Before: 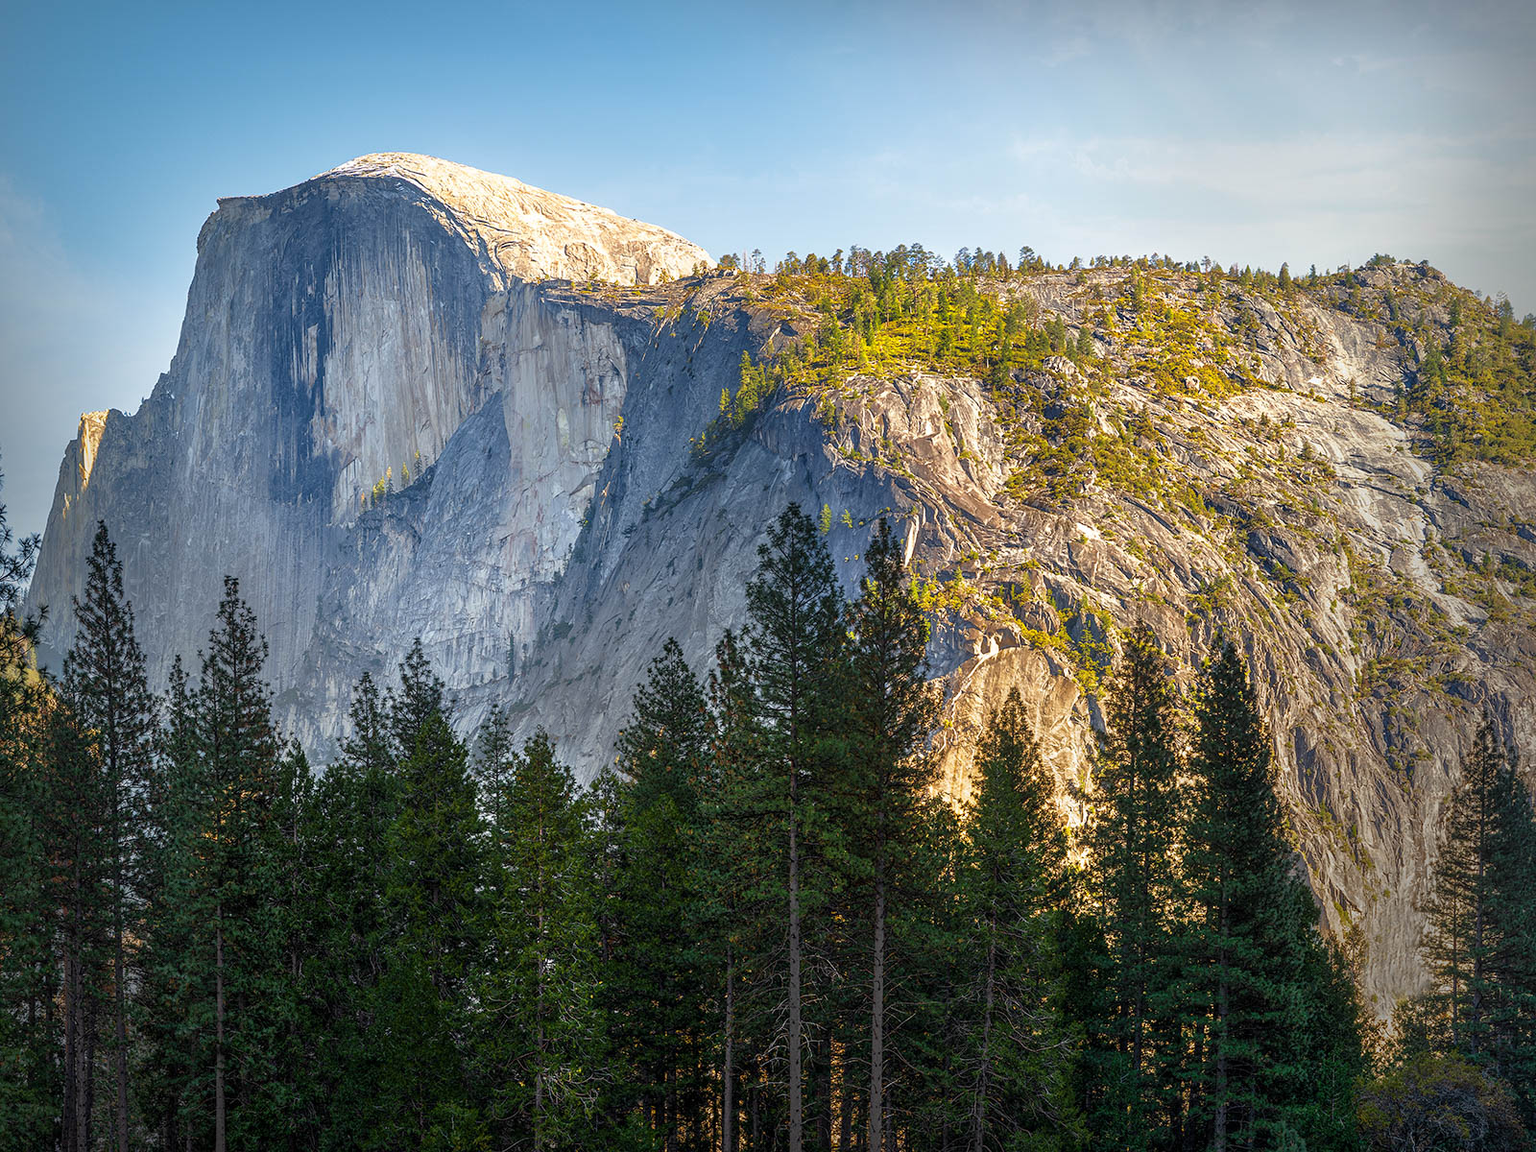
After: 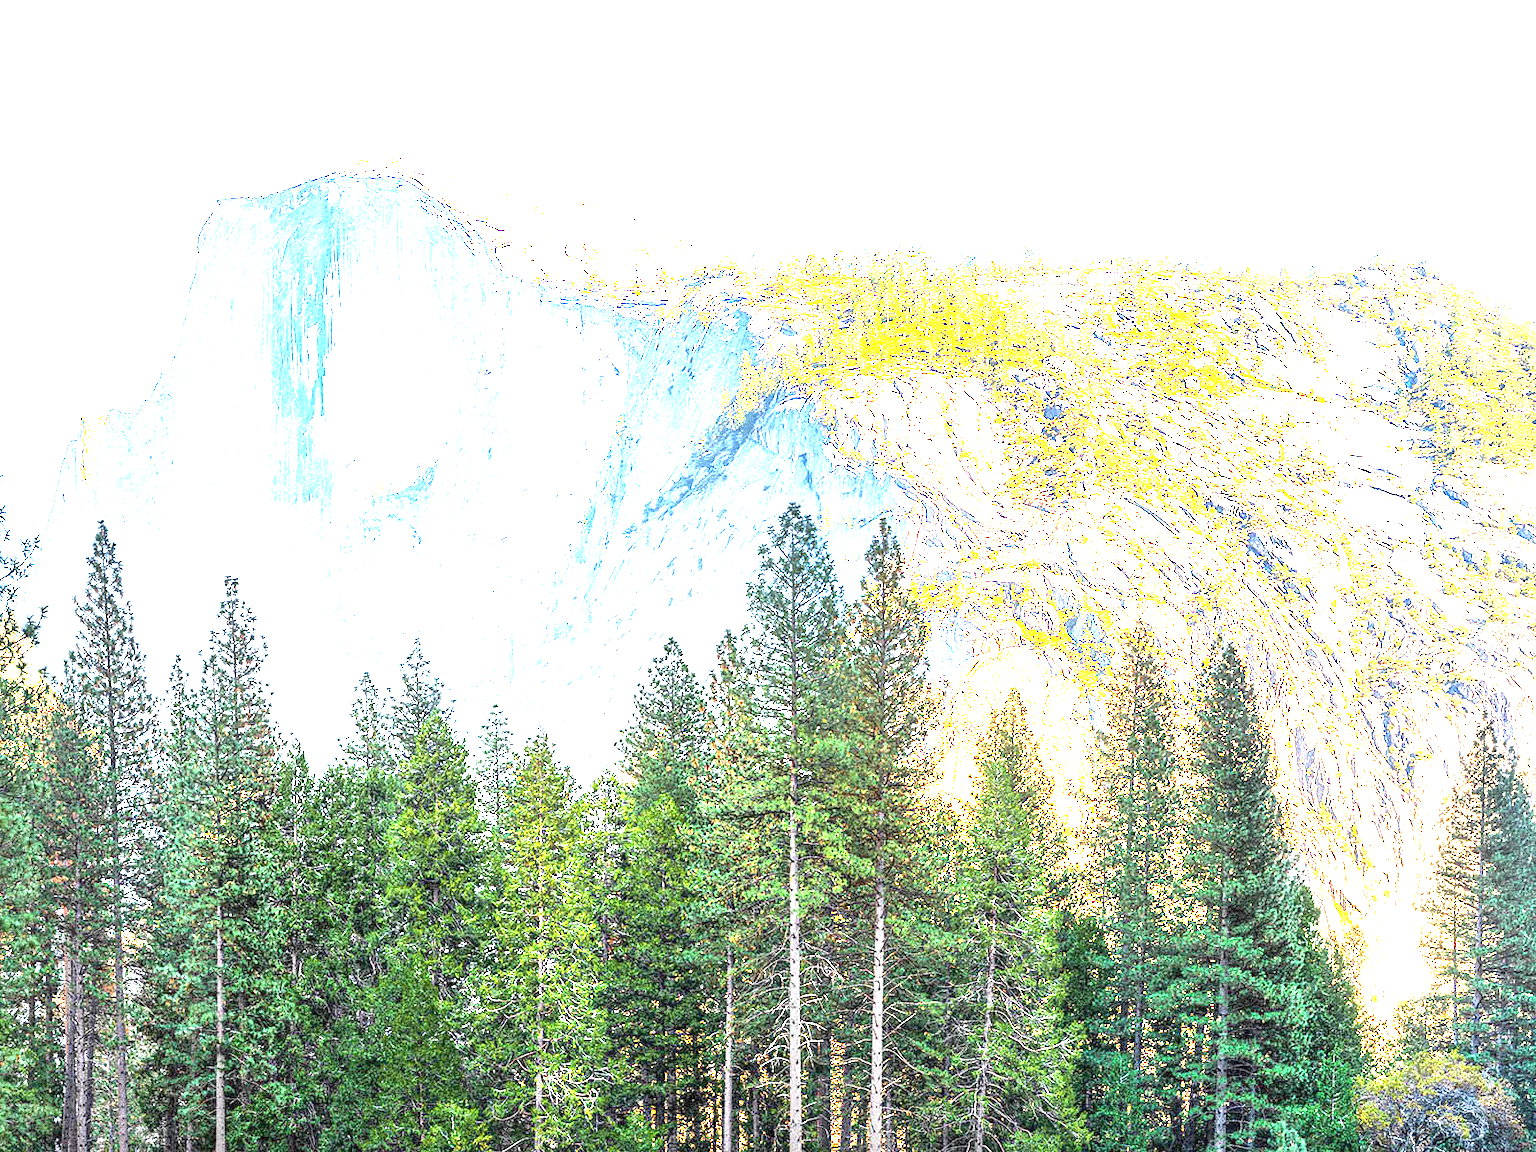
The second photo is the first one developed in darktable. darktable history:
local contrast: mode bilateral grid, contrast 20, coarseness 50, detail 120%, midtone range 0.2
exposure: black level correction 0, exposure 4 EV, compensate exposure bias true, compensate highlight preservation false
